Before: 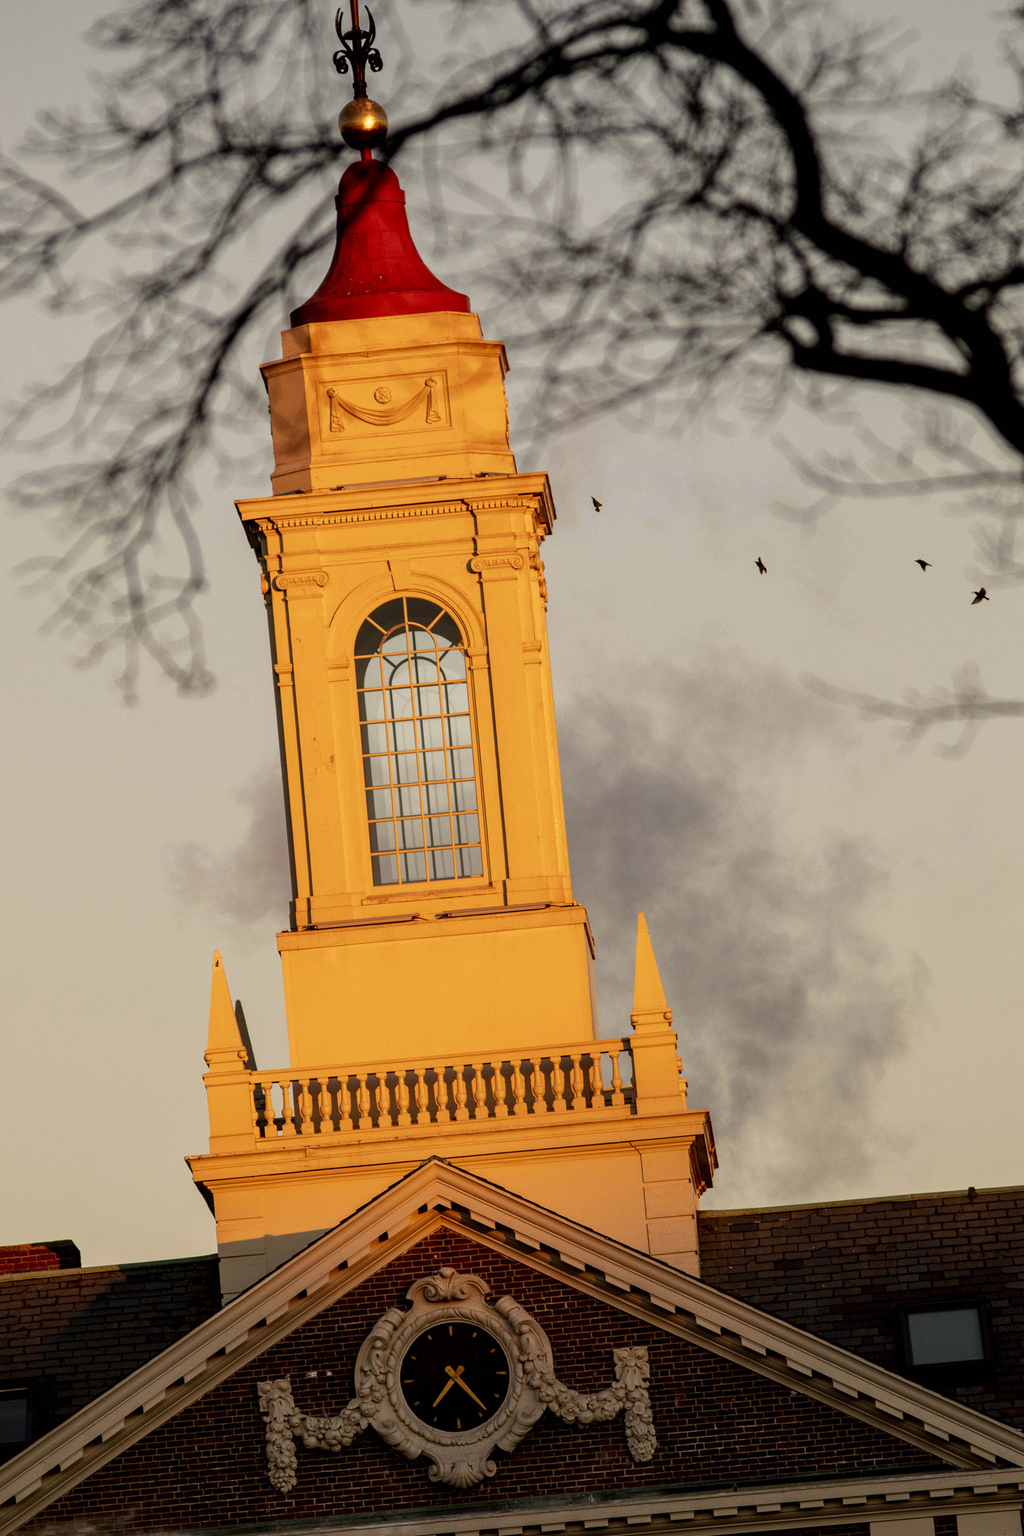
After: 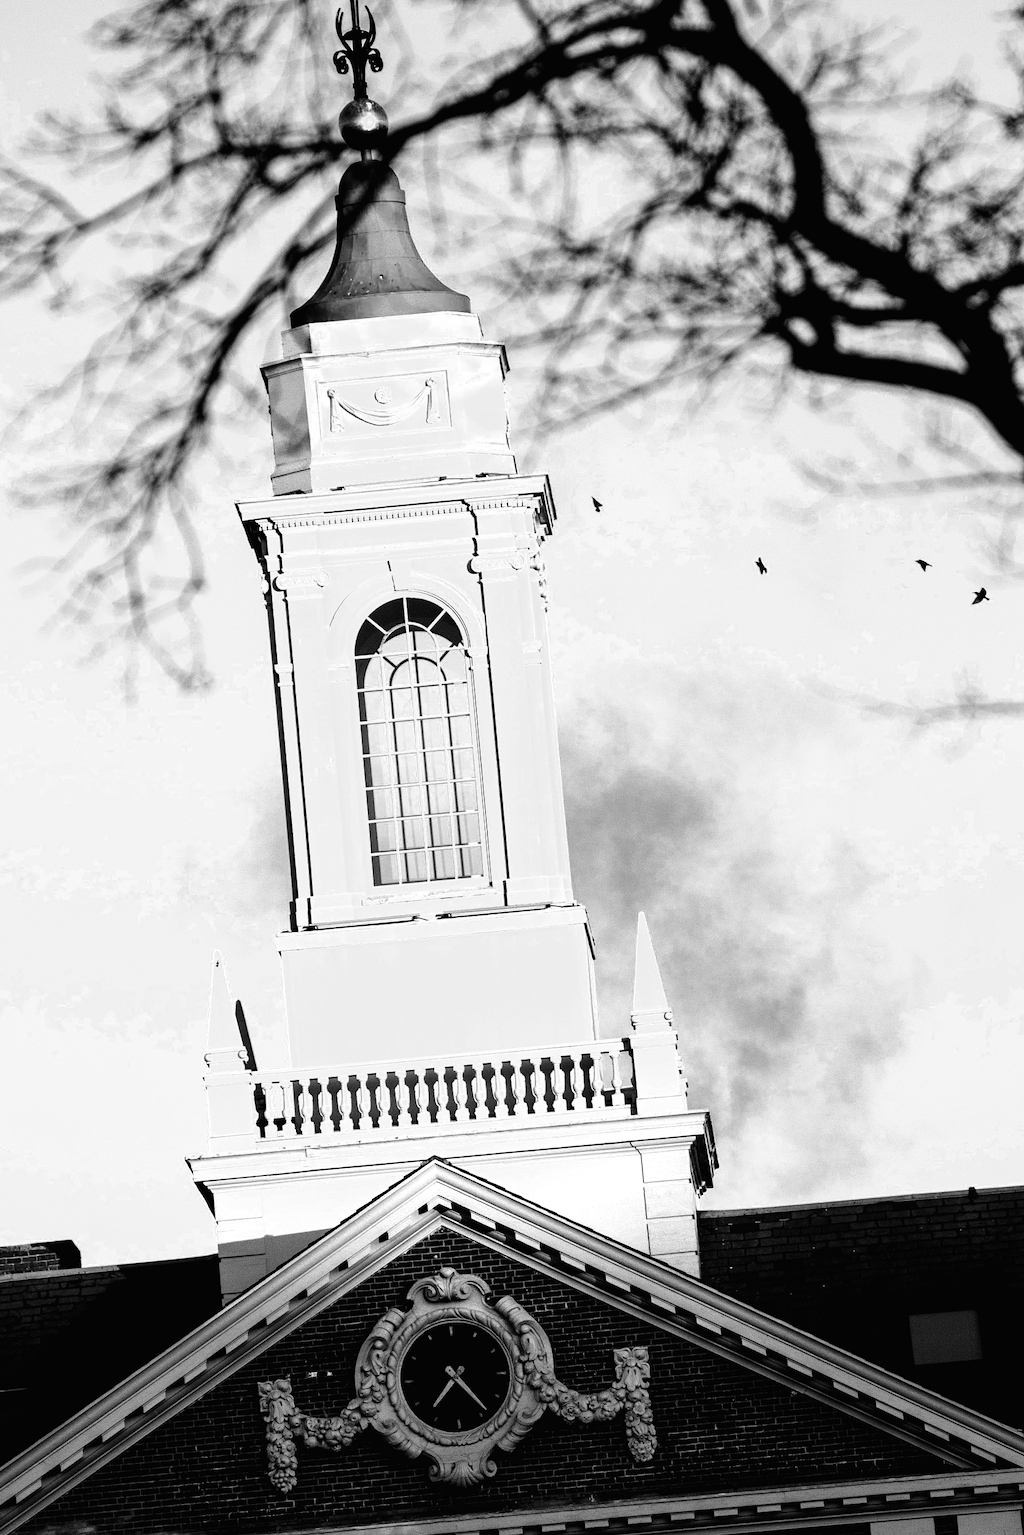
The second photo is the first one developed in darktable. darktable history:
rgb levels: mode RGB, independent channels, levels [[0, 0.474, 1], [0, 0.5, 1], [0, 0.5, 1]]
color zones: curves: ch0 [(0.004, 0.588) (0.116, 0.636) (0.259, 0.476) (0.423, 0.464) (0.75, 0.5)]; ch1 [(0, 0) (0.143, 0) (0.286, 0) (0.429, 0) (0.571, 0) (0.714, 0) (0.857, 0)]
velvia: strength 15%
tone curve: curves: ch0 [(0.016, 0.011) (0.094, 0.016) (0.469, 0.508) (0.721, 0.862) (1, 1)], color space Lab, linked channels, preserve colors none
